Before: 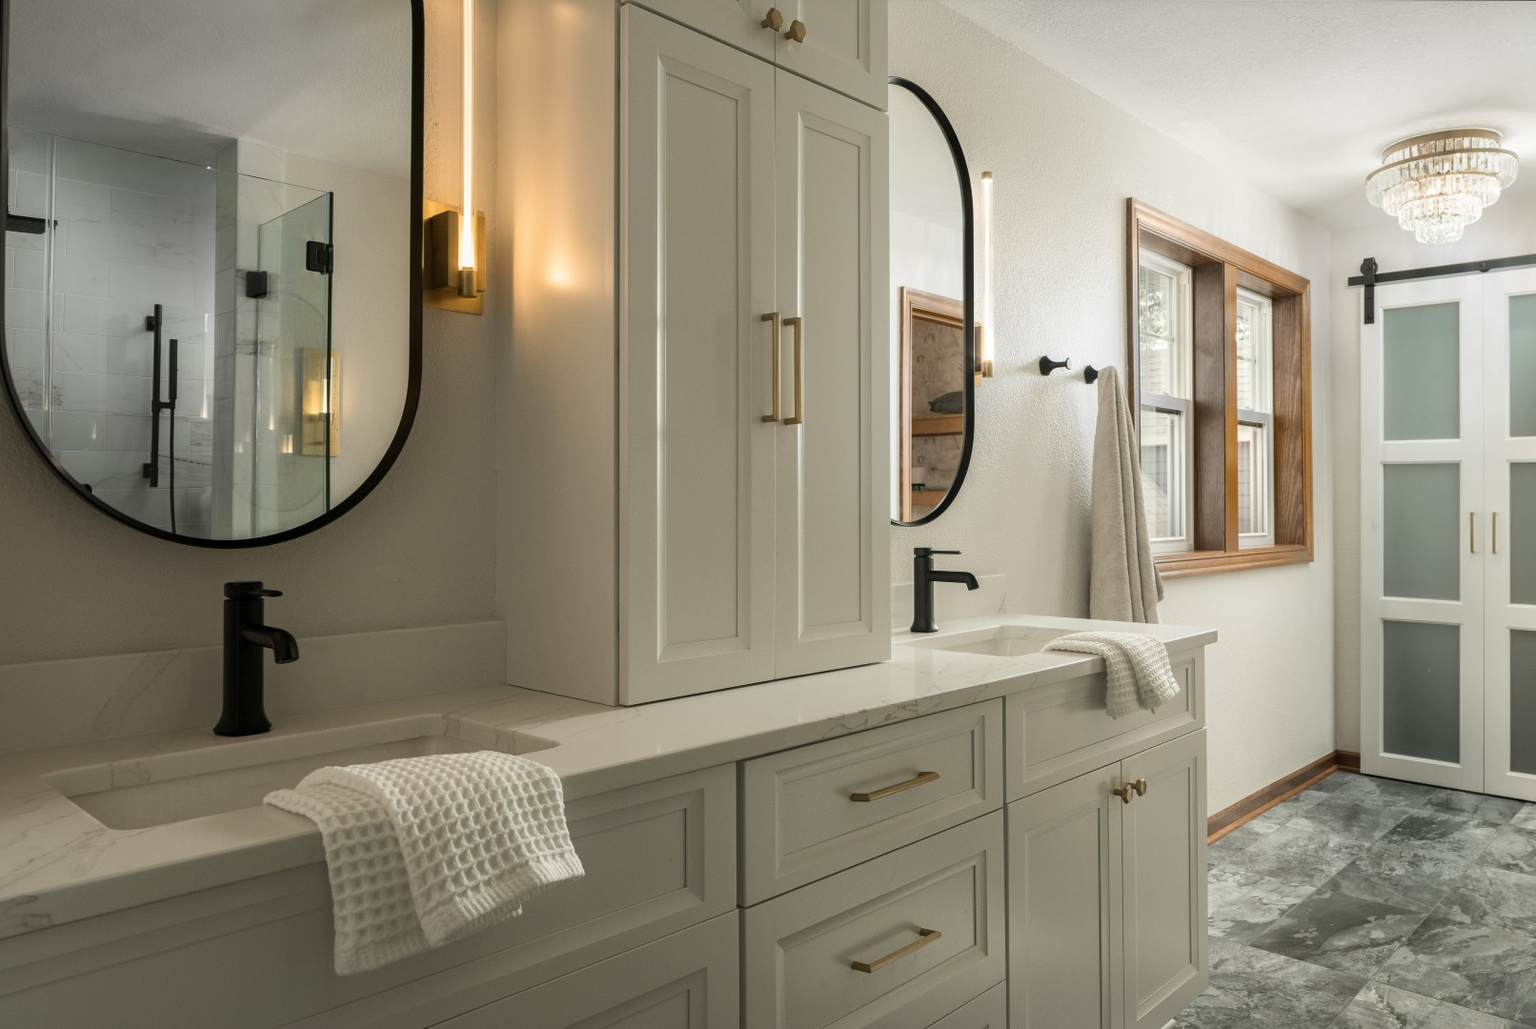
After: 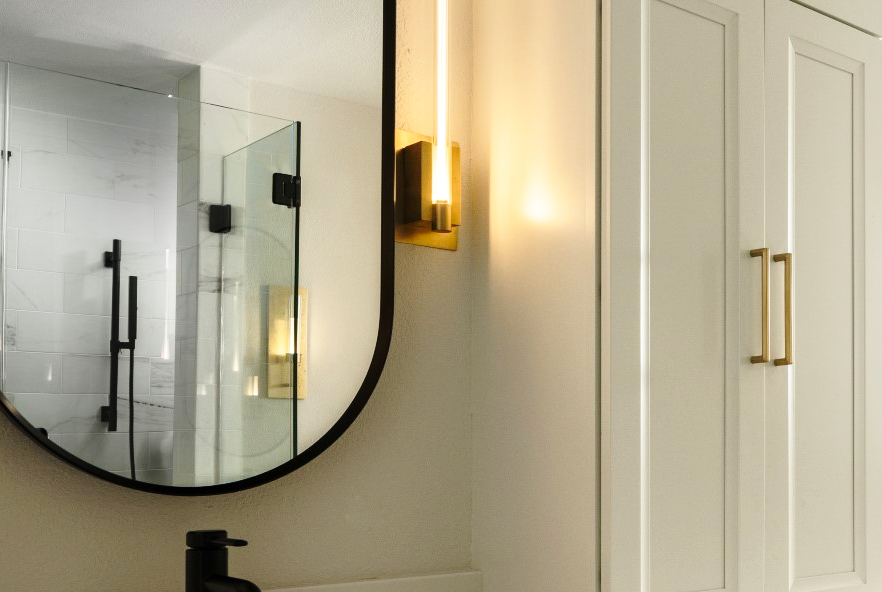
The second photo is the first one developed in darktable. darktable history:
exposure: black level correction 0, compensate exposure bias true, compensate highlight preservation false
crop and rotate: left 3.047%, top 7.509%, right 42.236%, bottom 37.598%
base curve: curves: ch0 [(0, 0) (0.036, 0.037) (0.121, 0.228) (0.46, 0.76) (0.859, 0.983) (1, 1)], preserve colors none
